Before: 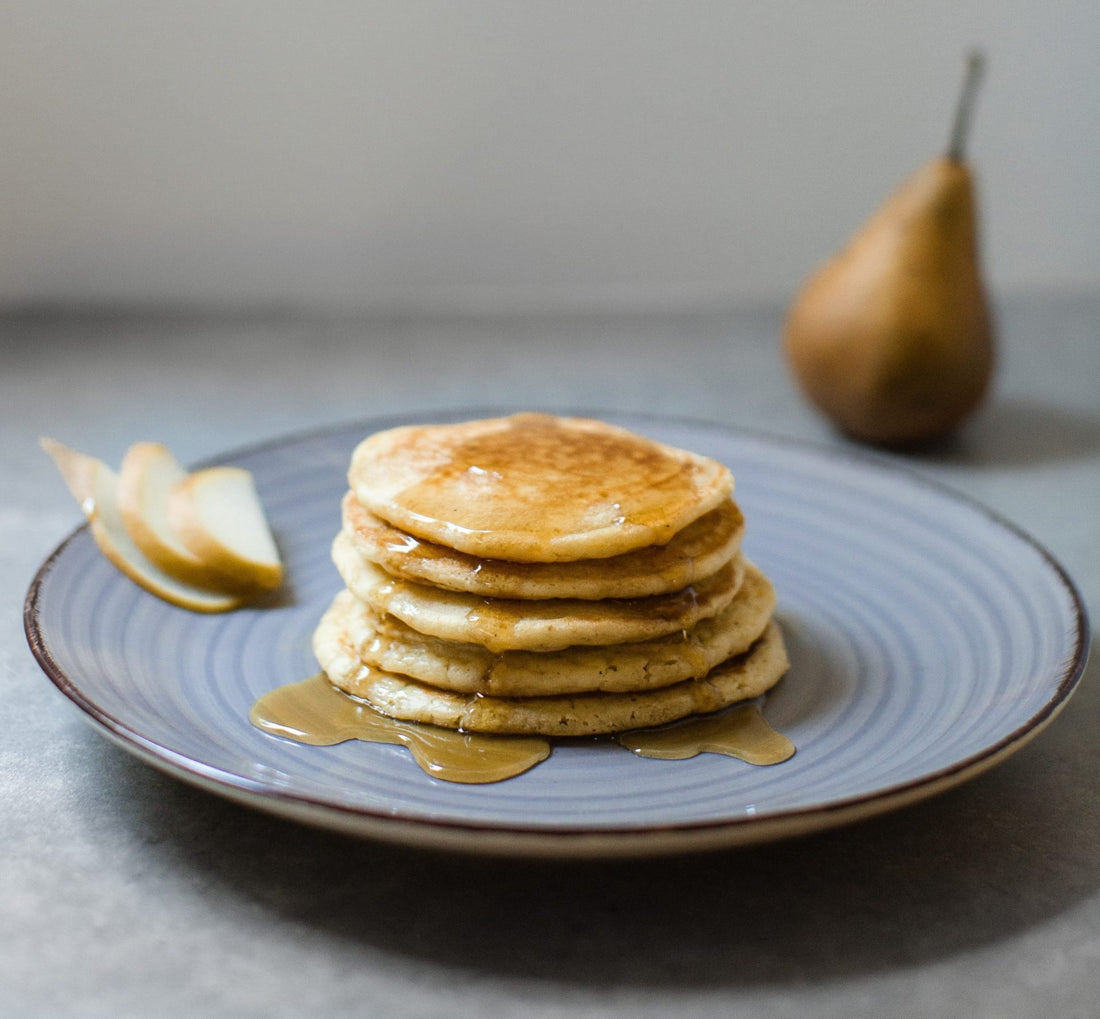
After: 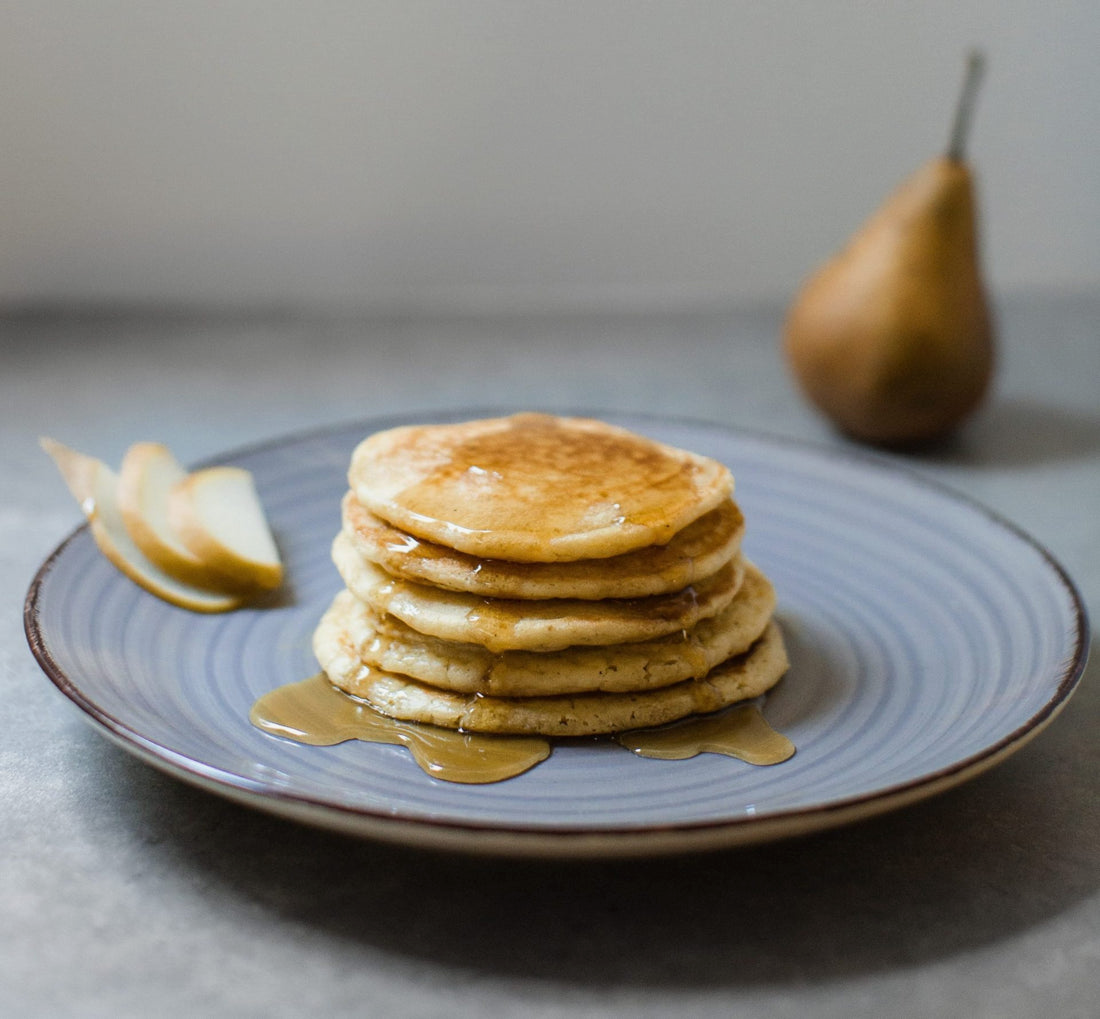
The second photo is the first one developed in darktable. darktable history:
exposure: exposure -0.112 EV, compensate exposure bias true, compensate highlight preservation false
